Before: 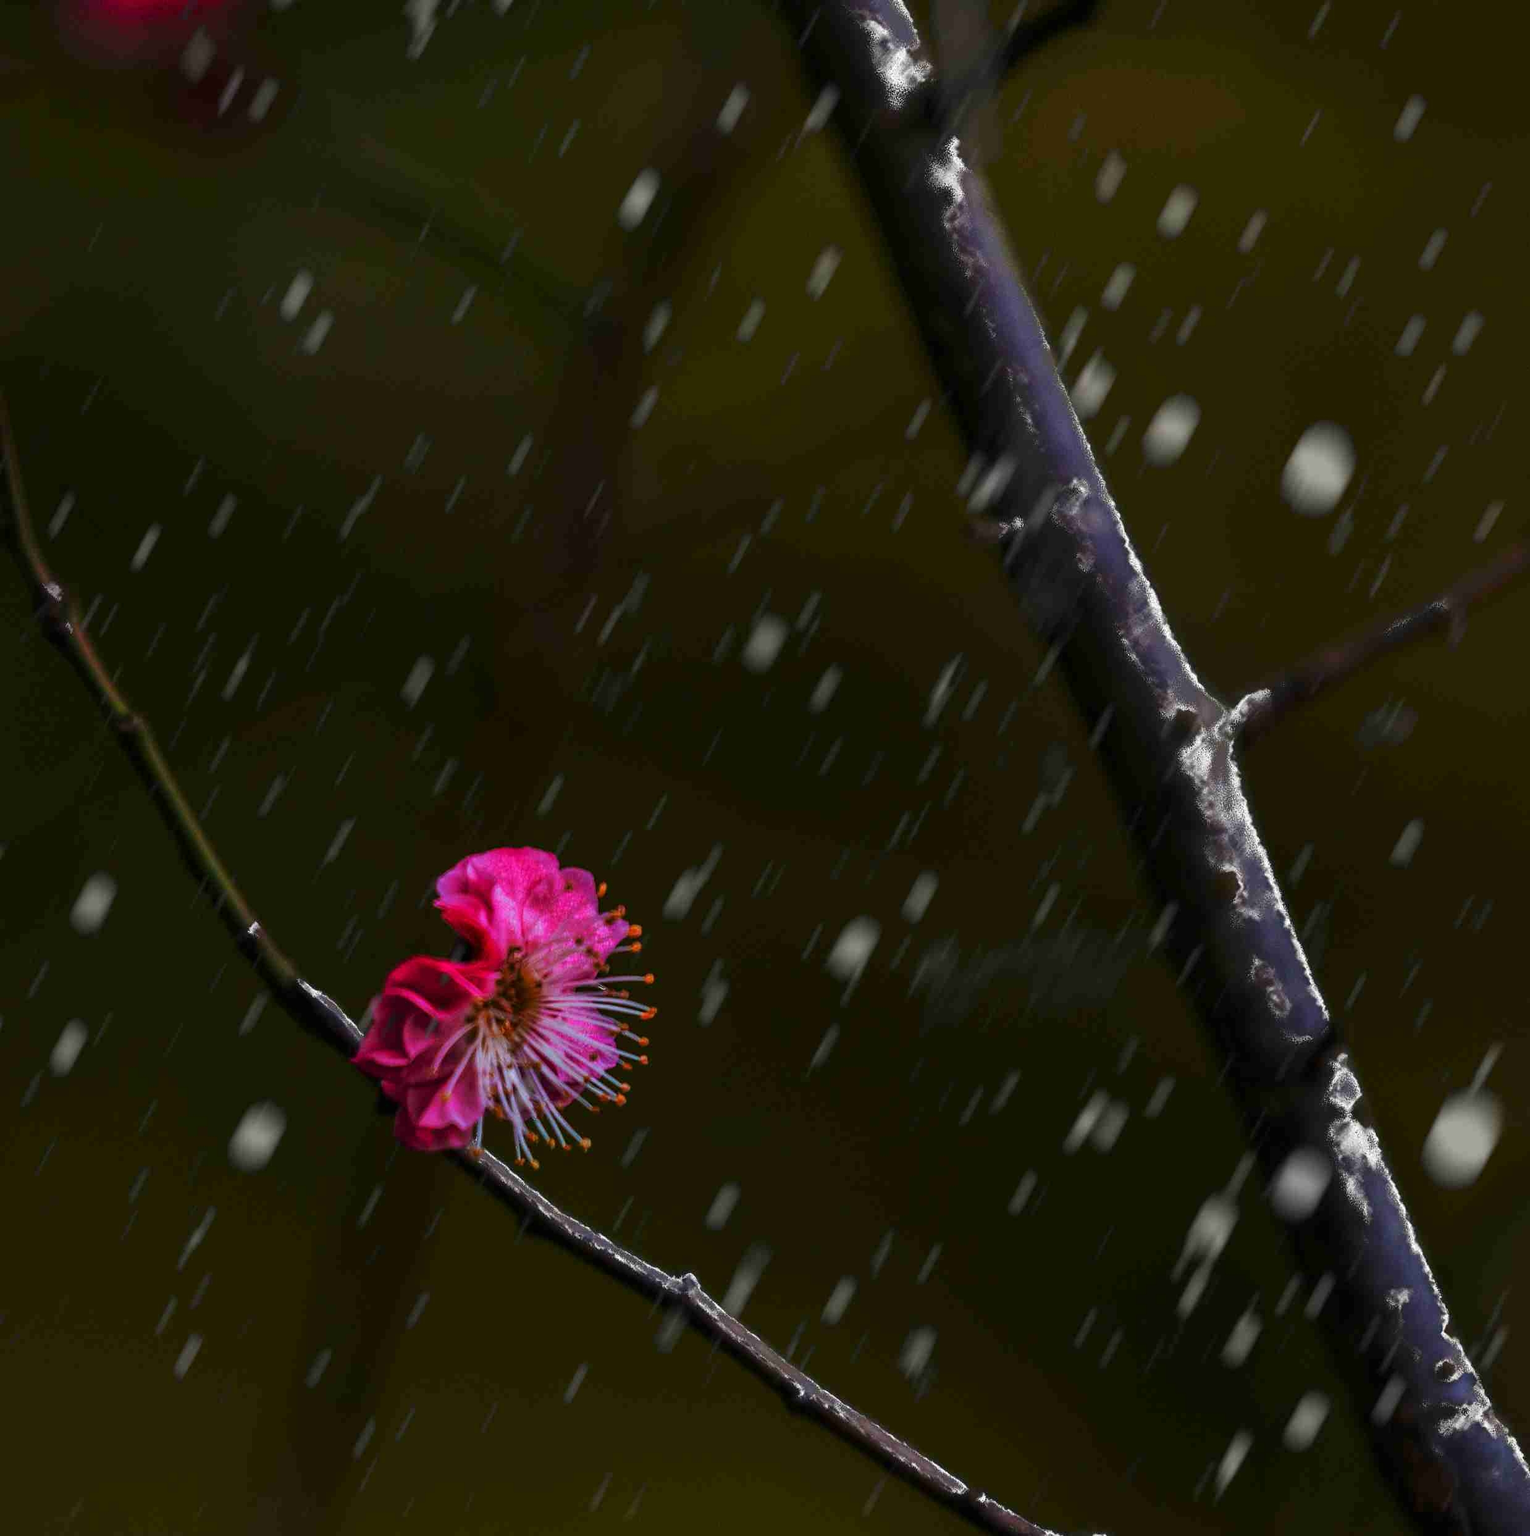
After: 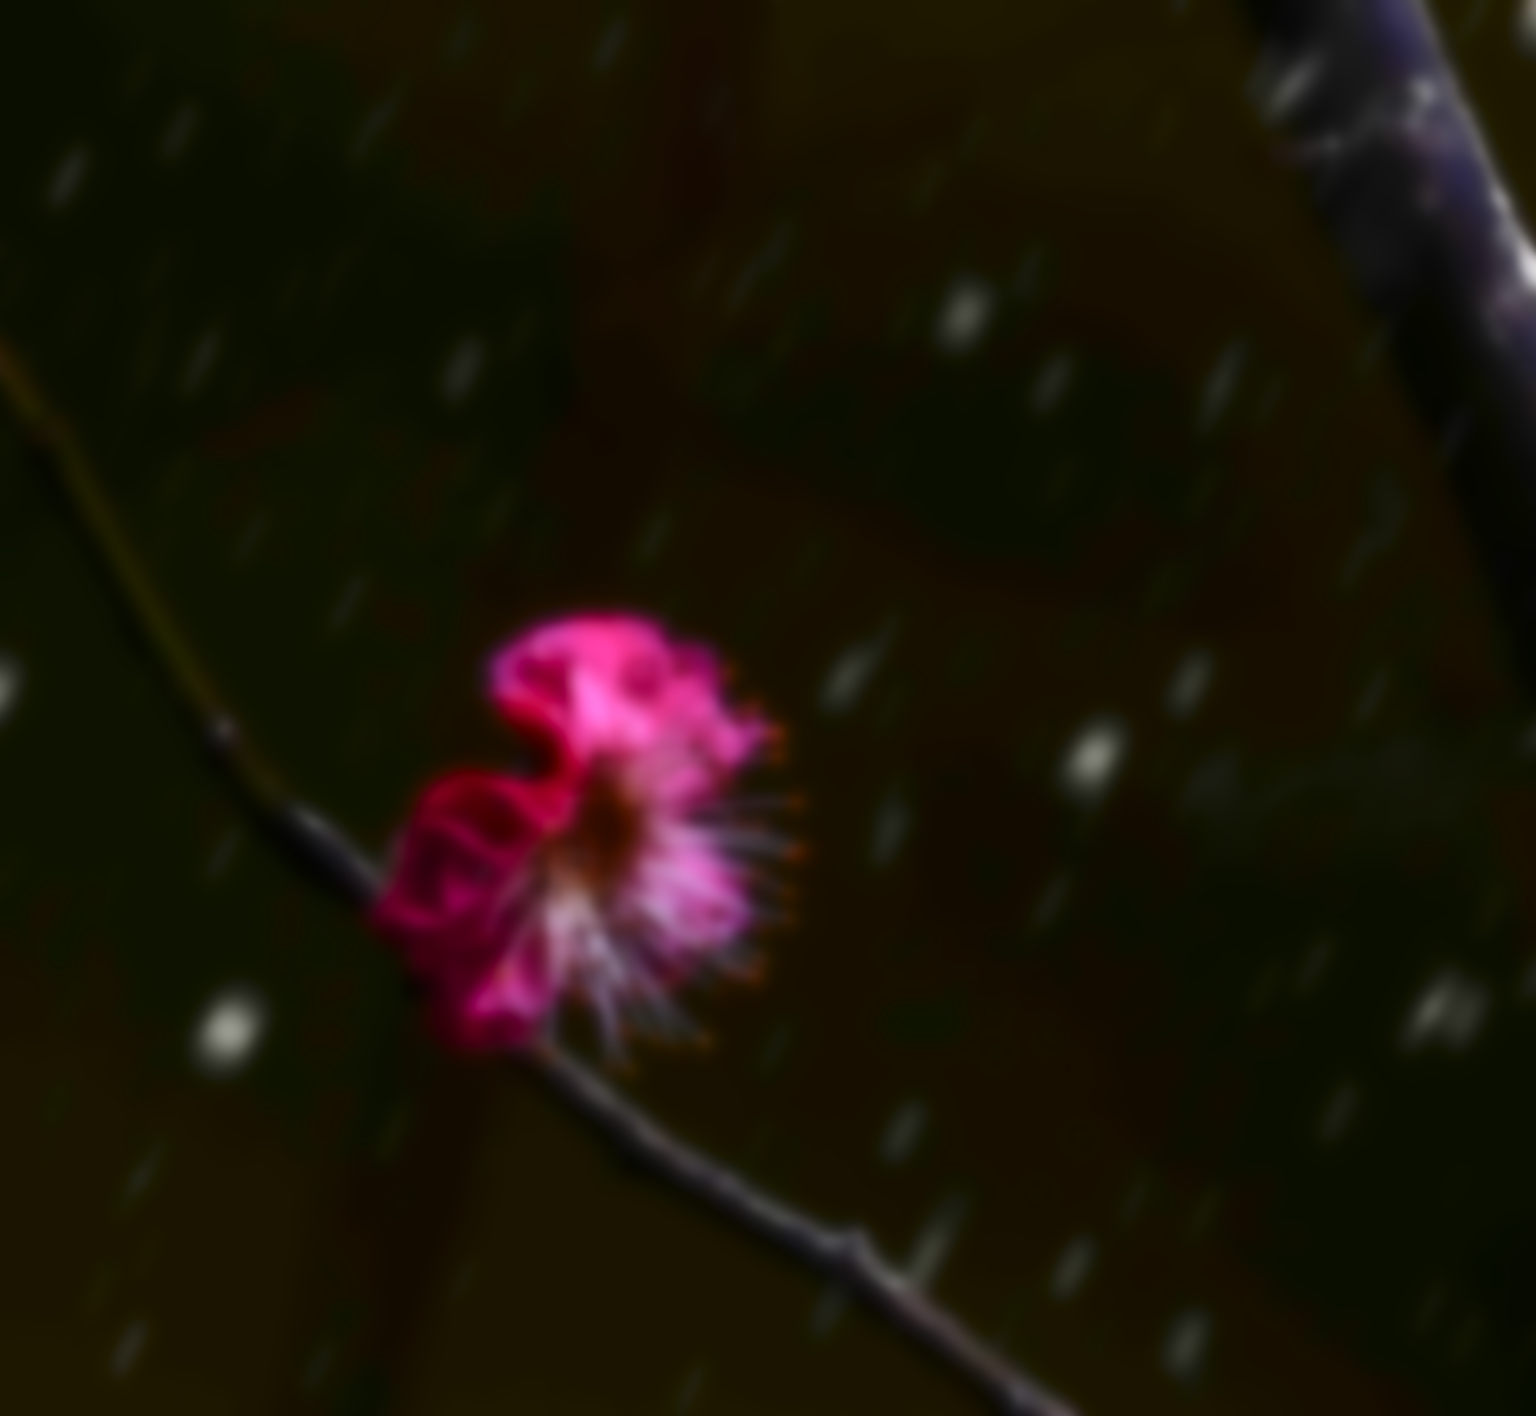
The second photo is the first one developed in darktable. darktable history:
lowpass: on, module defaults
contrast brightness saturation: contrast 0.39, brightness 0.1
sharpen: amount 0.2
crop: left 6.488%, top 27.668%, right 24.183%, bottom 8.656%
